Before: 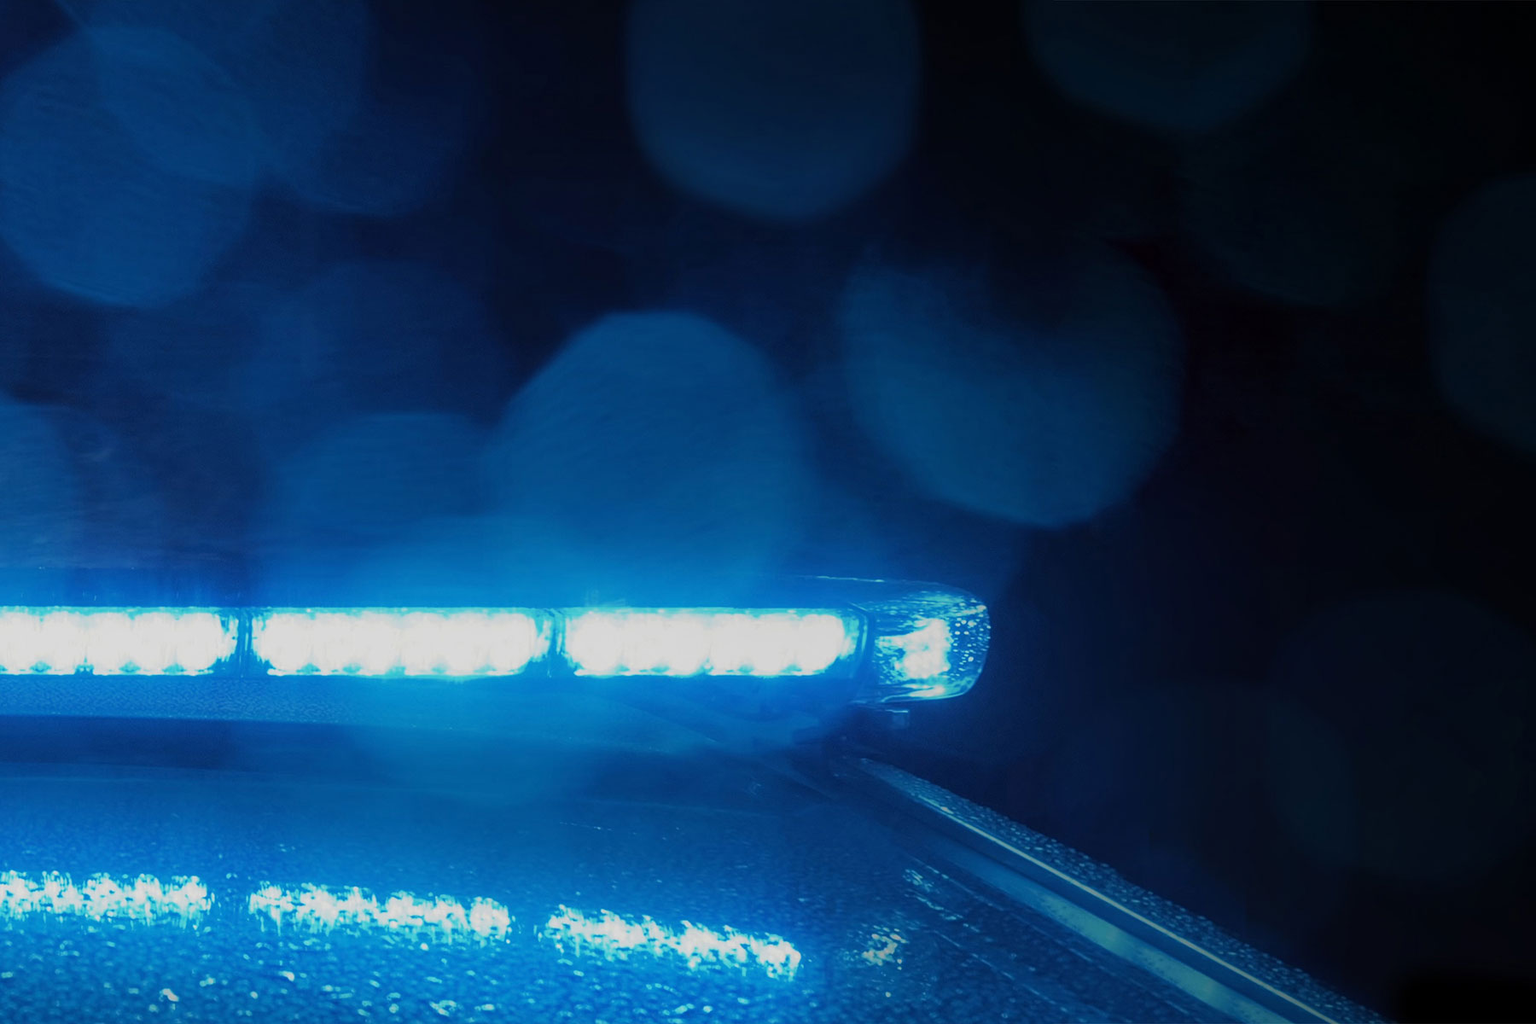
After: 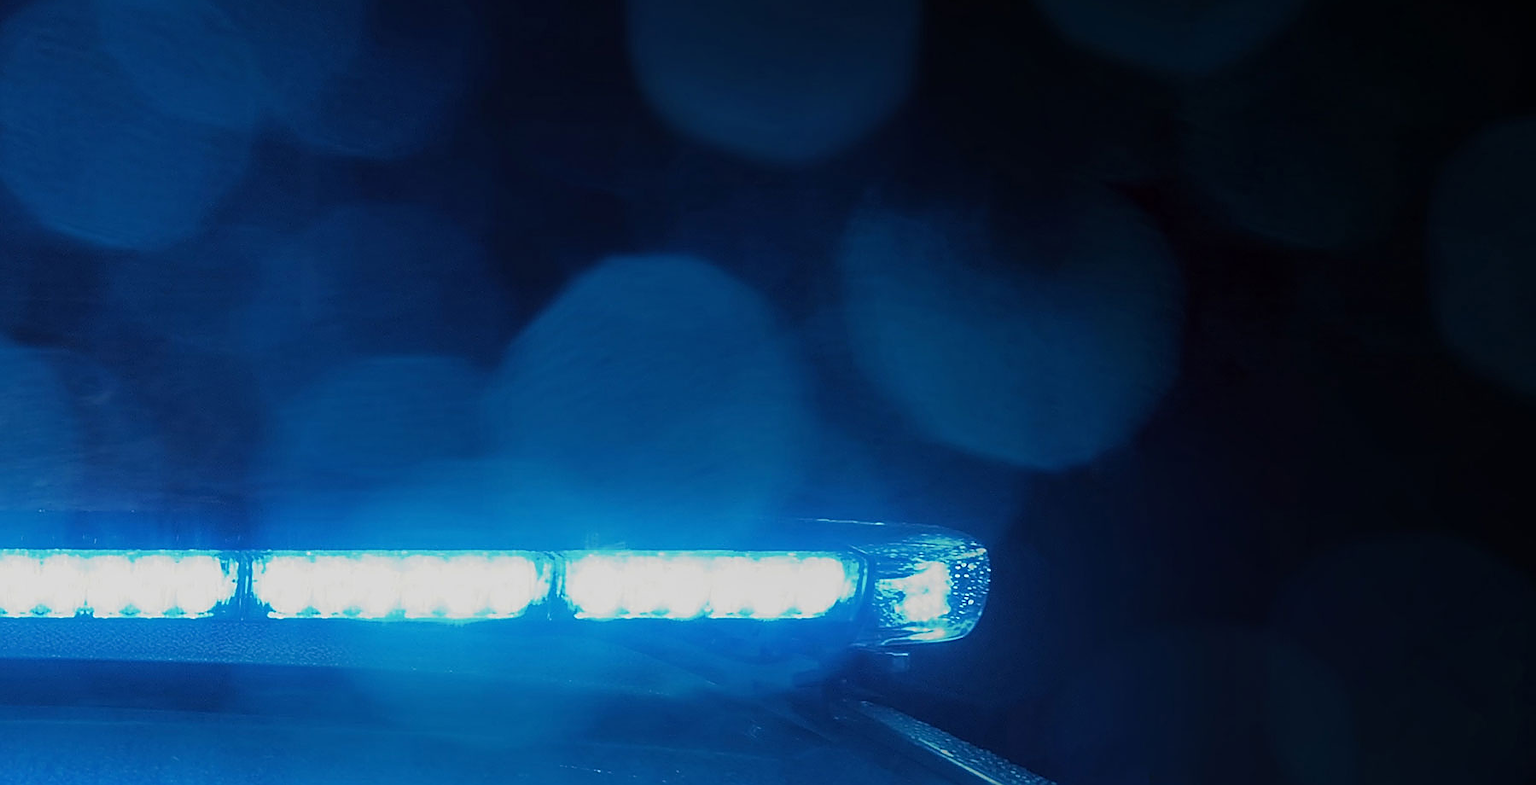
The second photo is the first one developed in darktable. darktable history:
sharpen: radius 1.4, amount 1.25, threshold 0.7
crop: top 5.667%, bottom 17.637%
